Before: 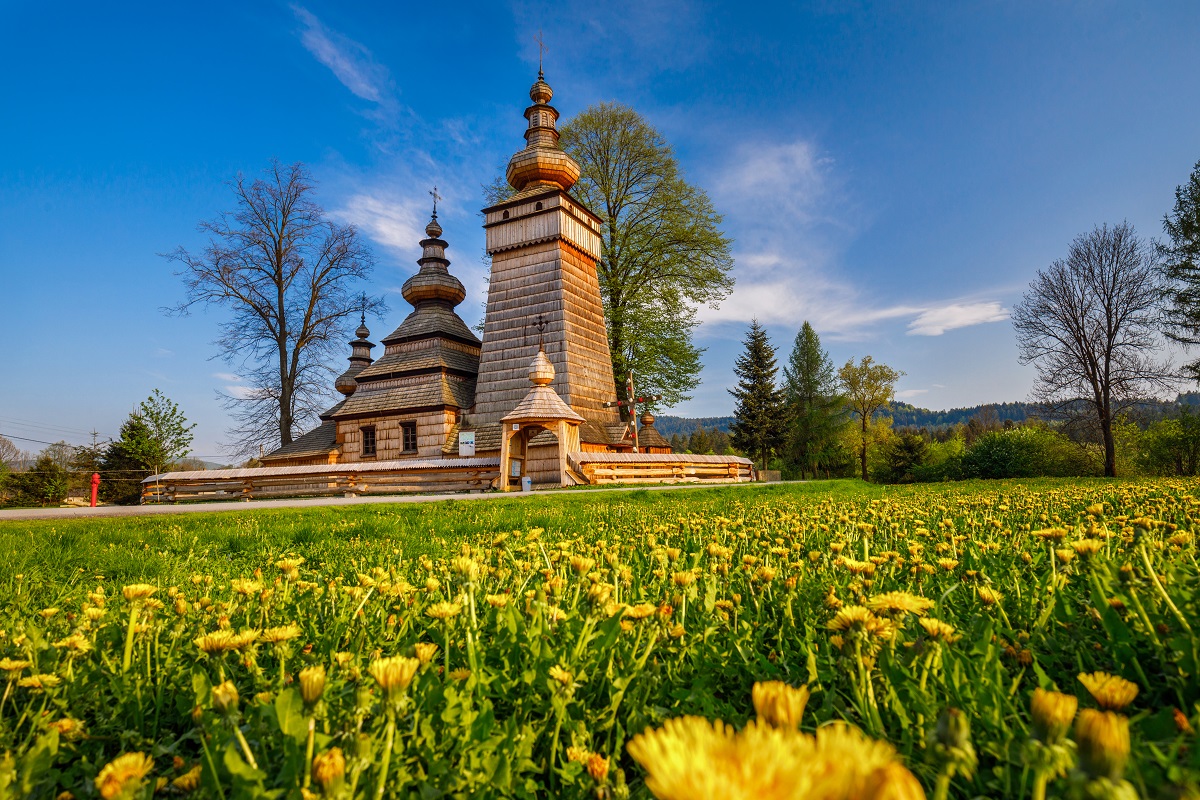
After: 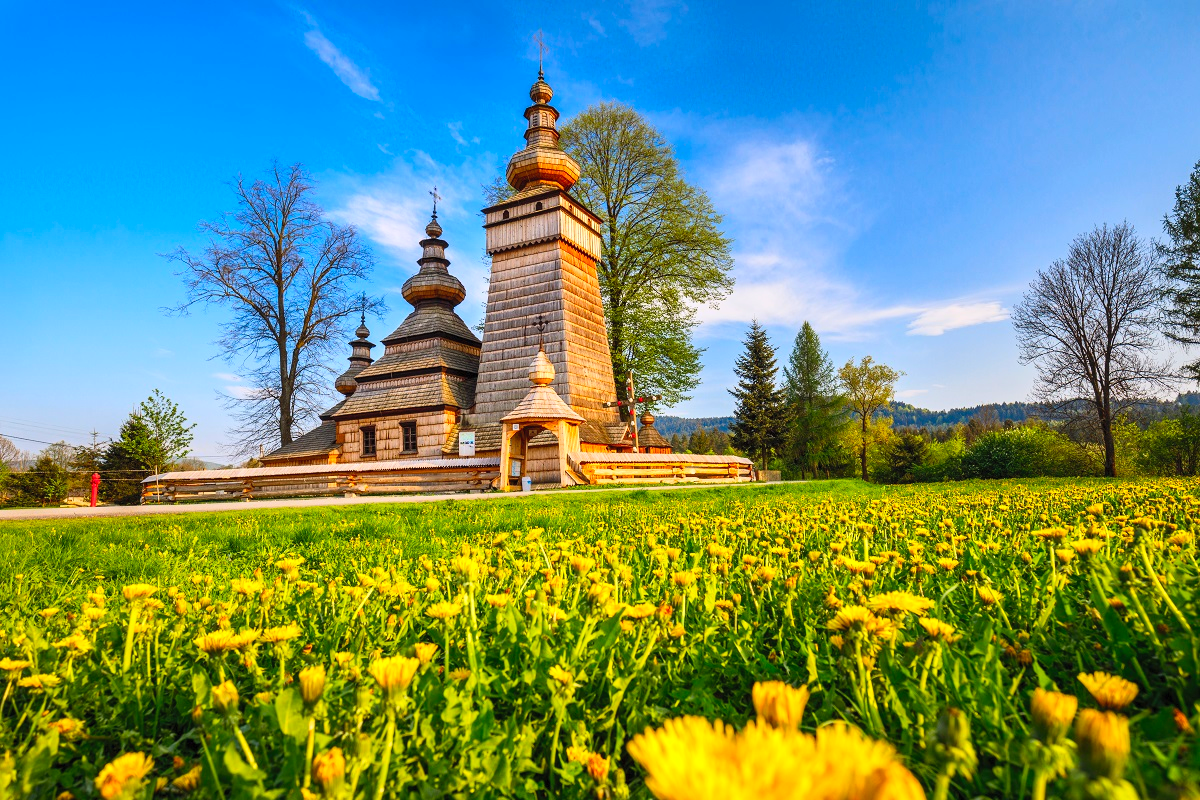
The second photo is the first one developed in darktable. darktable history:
contrast brightness saturation: contrast 0.238, brightness 0.253, saturation 0.372
